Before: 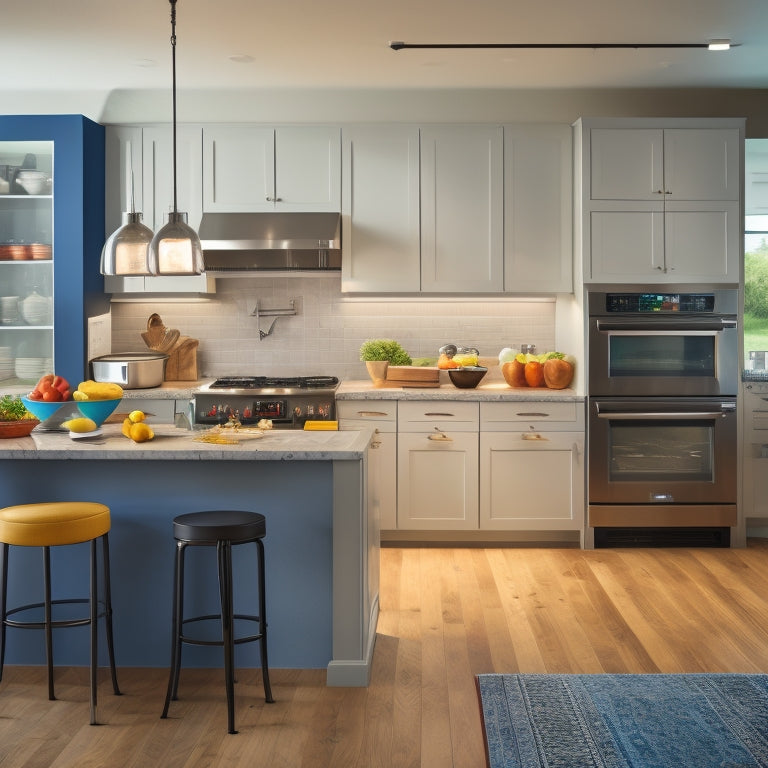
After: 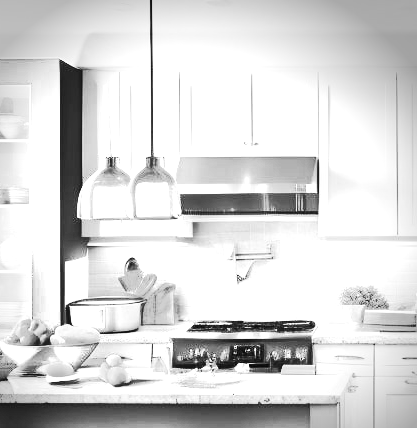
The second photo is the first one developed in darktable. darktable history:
vignetting: brightness -0.629, saturation -0.012, center (-0.037, 0.143)
color zones: curves: ch0 [(0, 0.613) (0.01, 0.613) (0.245, 0.448) (0.498, 0.529) (0.642, 0.665) (0.879, 0.777) (0.99, 0.613)]; ch1 [(0, 0) (0.143, 0) (0.286, 0) (0.429, 0) (0.571, 0) (0.714, 0) (0.857, 0)]
base curve: curves: ch0 [(0, 0) (0.257, 0.25) (0.482, 0.586) (0.757, 0.871) (1, 1)], preserve colors none
exposure: black level correction 0, exposure 1.744 EV, compensate exposure bias true, compensate highlight preservation false
tone curve: curves: ch0 [(0, 0) (0.003, 0.005) (0.011, 0.006) (0.025, 0.004) (0.044, 0.004) (0.069, 0.007) (0.1, 0.014) (0.136, 0.018) (0.177, 0.034) (0.224, 0.065) (0.277, 0.089) (0.335, 0.143) (0.399, 0.219) (0.468, 0.327) (0.543, 0.455) (0.623, 0.63) (0.709, 0.786) (0.801, 0.87) (0.898, 0.922) (1, 1)], color space Lab, independent channels, preserve colors none
crop and rotate: left 3.032%, top 7.385%, right 42.625%, bottom 36.848%
local contrast: mode bilateral grid, contrast 19, coarseness 50, detail 119%, midtone range 0.2
